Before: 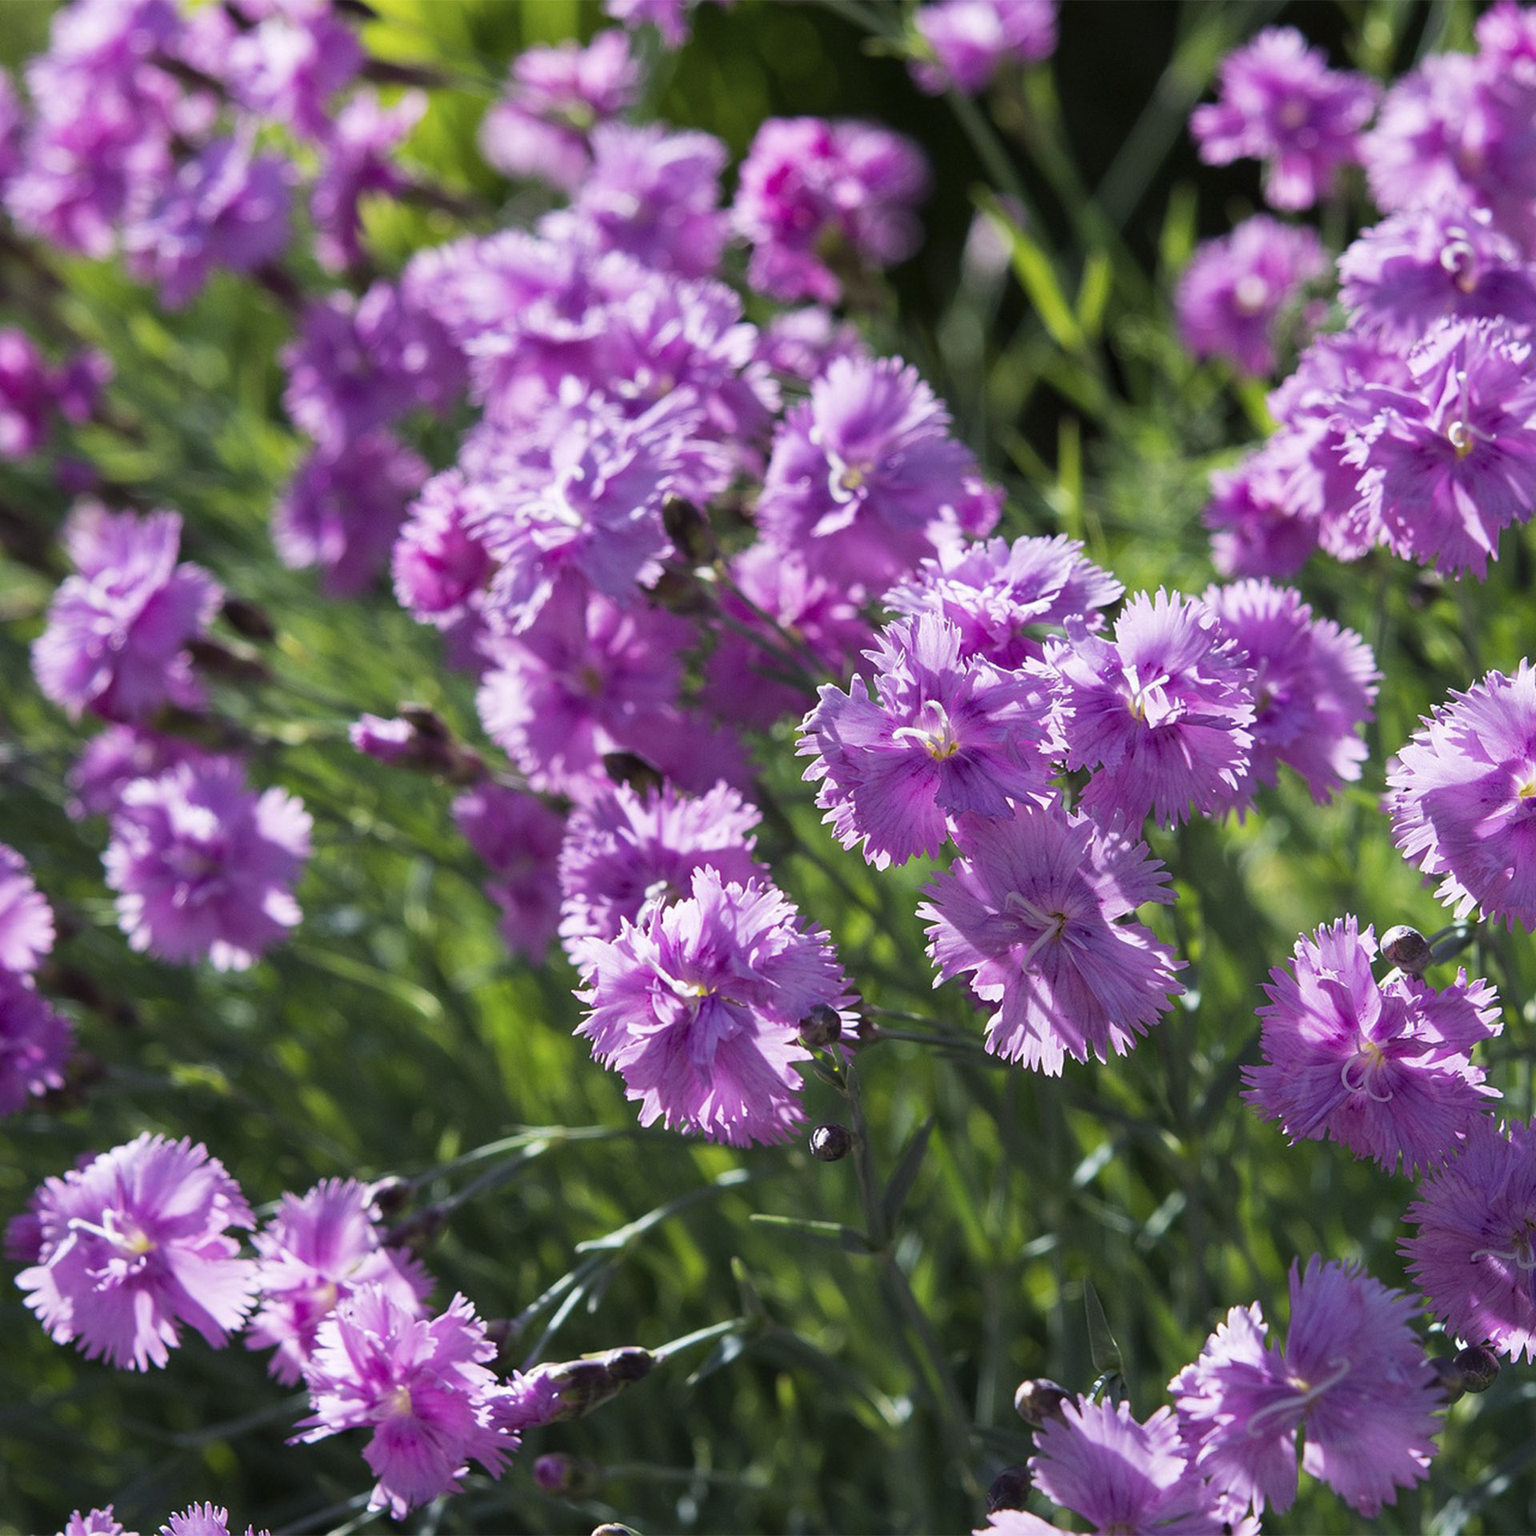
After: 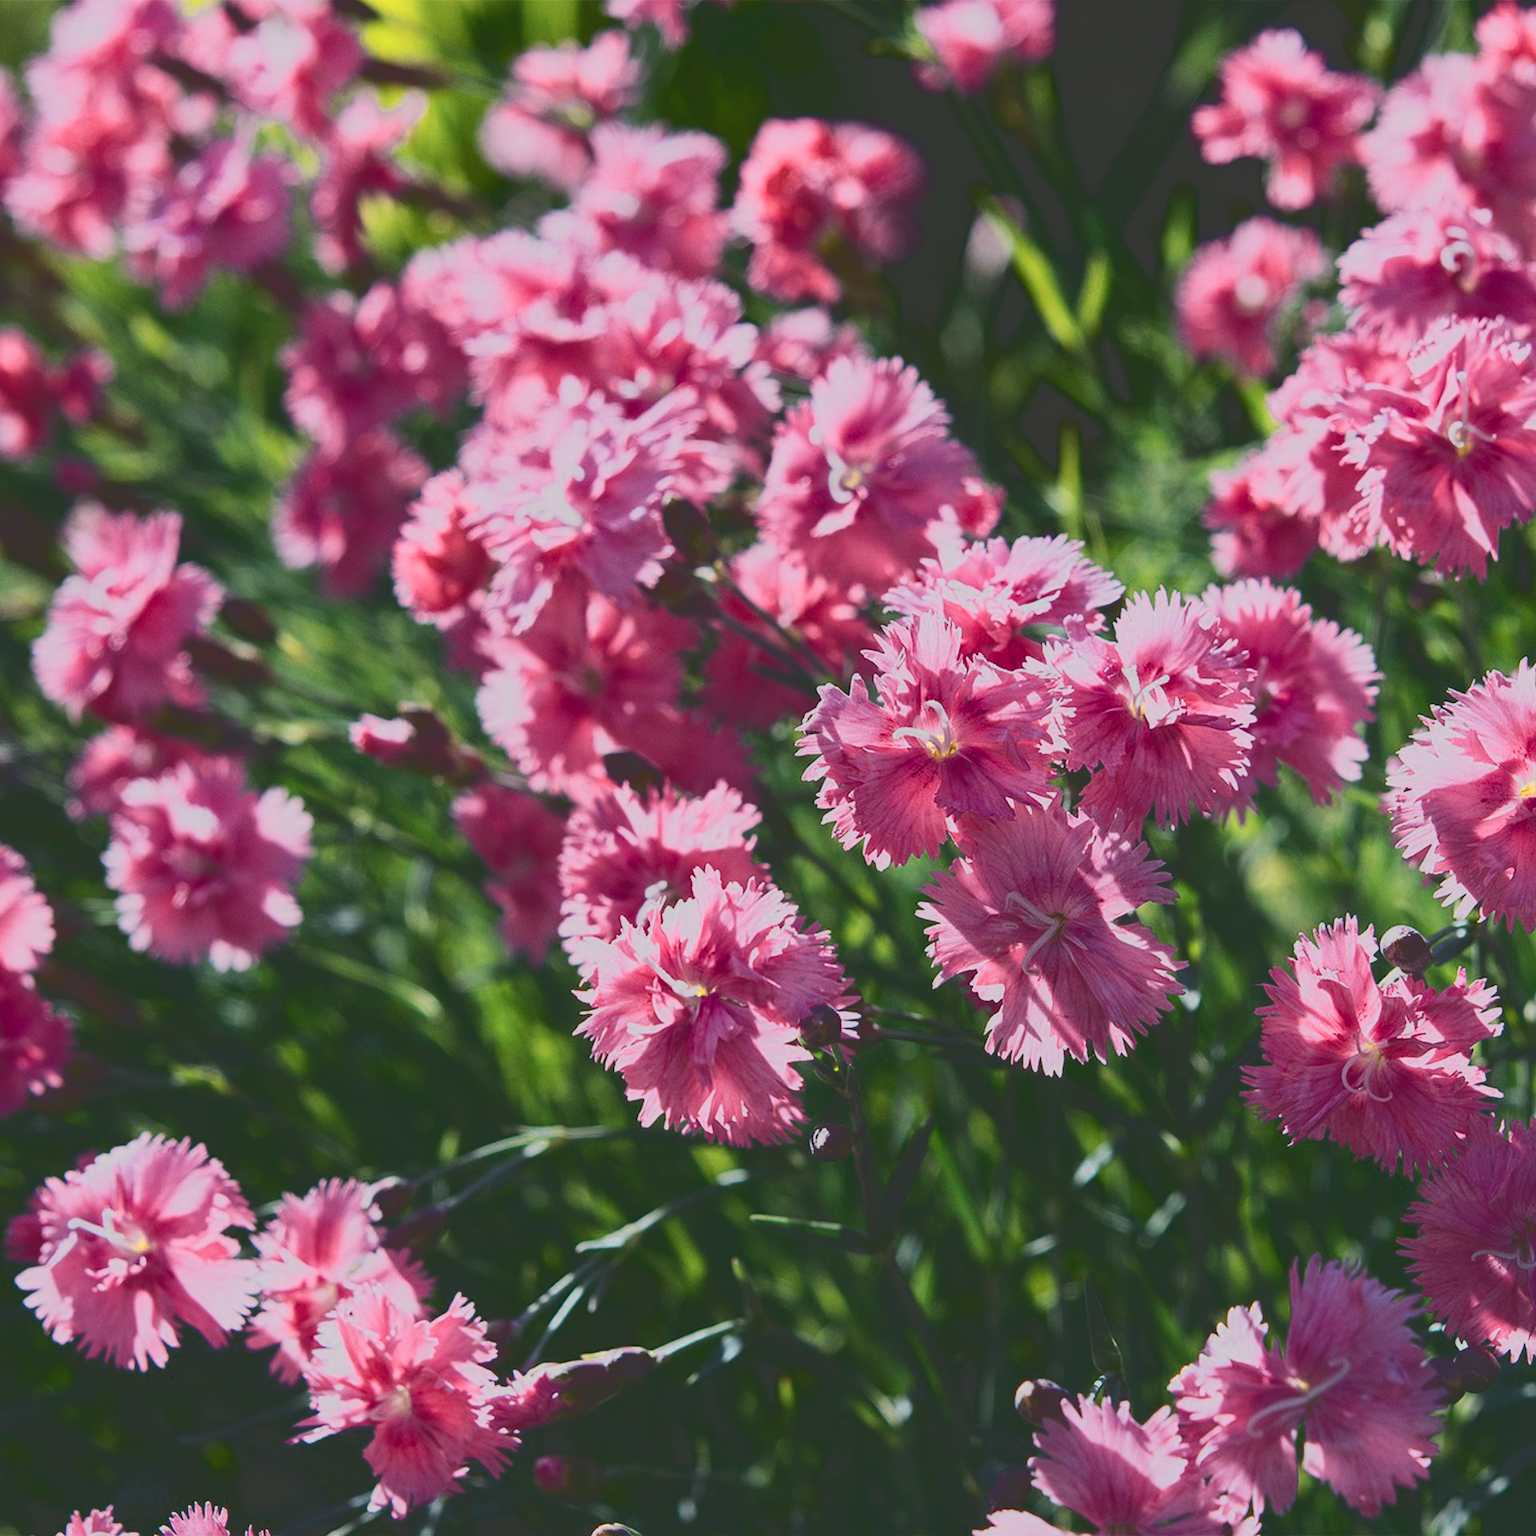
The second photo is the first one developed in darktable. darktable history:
color zones: curves: ch0 [(0.018, 0.548) (0.197, 0.654) (0.425, 0.447) (0.605, 0.658) (0.732, 0.579)]; ch1 [(0.105, 0.531) (0.224, 0.531) (0.386, 0.39) (0.618, 0.456) (0.732, 0.456) (0.956, 0.421)]; ch2 [(0.039, 0.583) (0.215, 0.465) (0.399, 0.544) (0.465, 0.548) (0.614, 0.447) (0.724, 0.43) (0.882, 0.623) (0.956, 0.632)]
tone curve: curves: ch0 [(0, 0.23) (0.125, 0.207) (0.245, 0.227) (0.736, 0.695) (1, 0.824)], color space Lab, independent channels, preserve colors none
